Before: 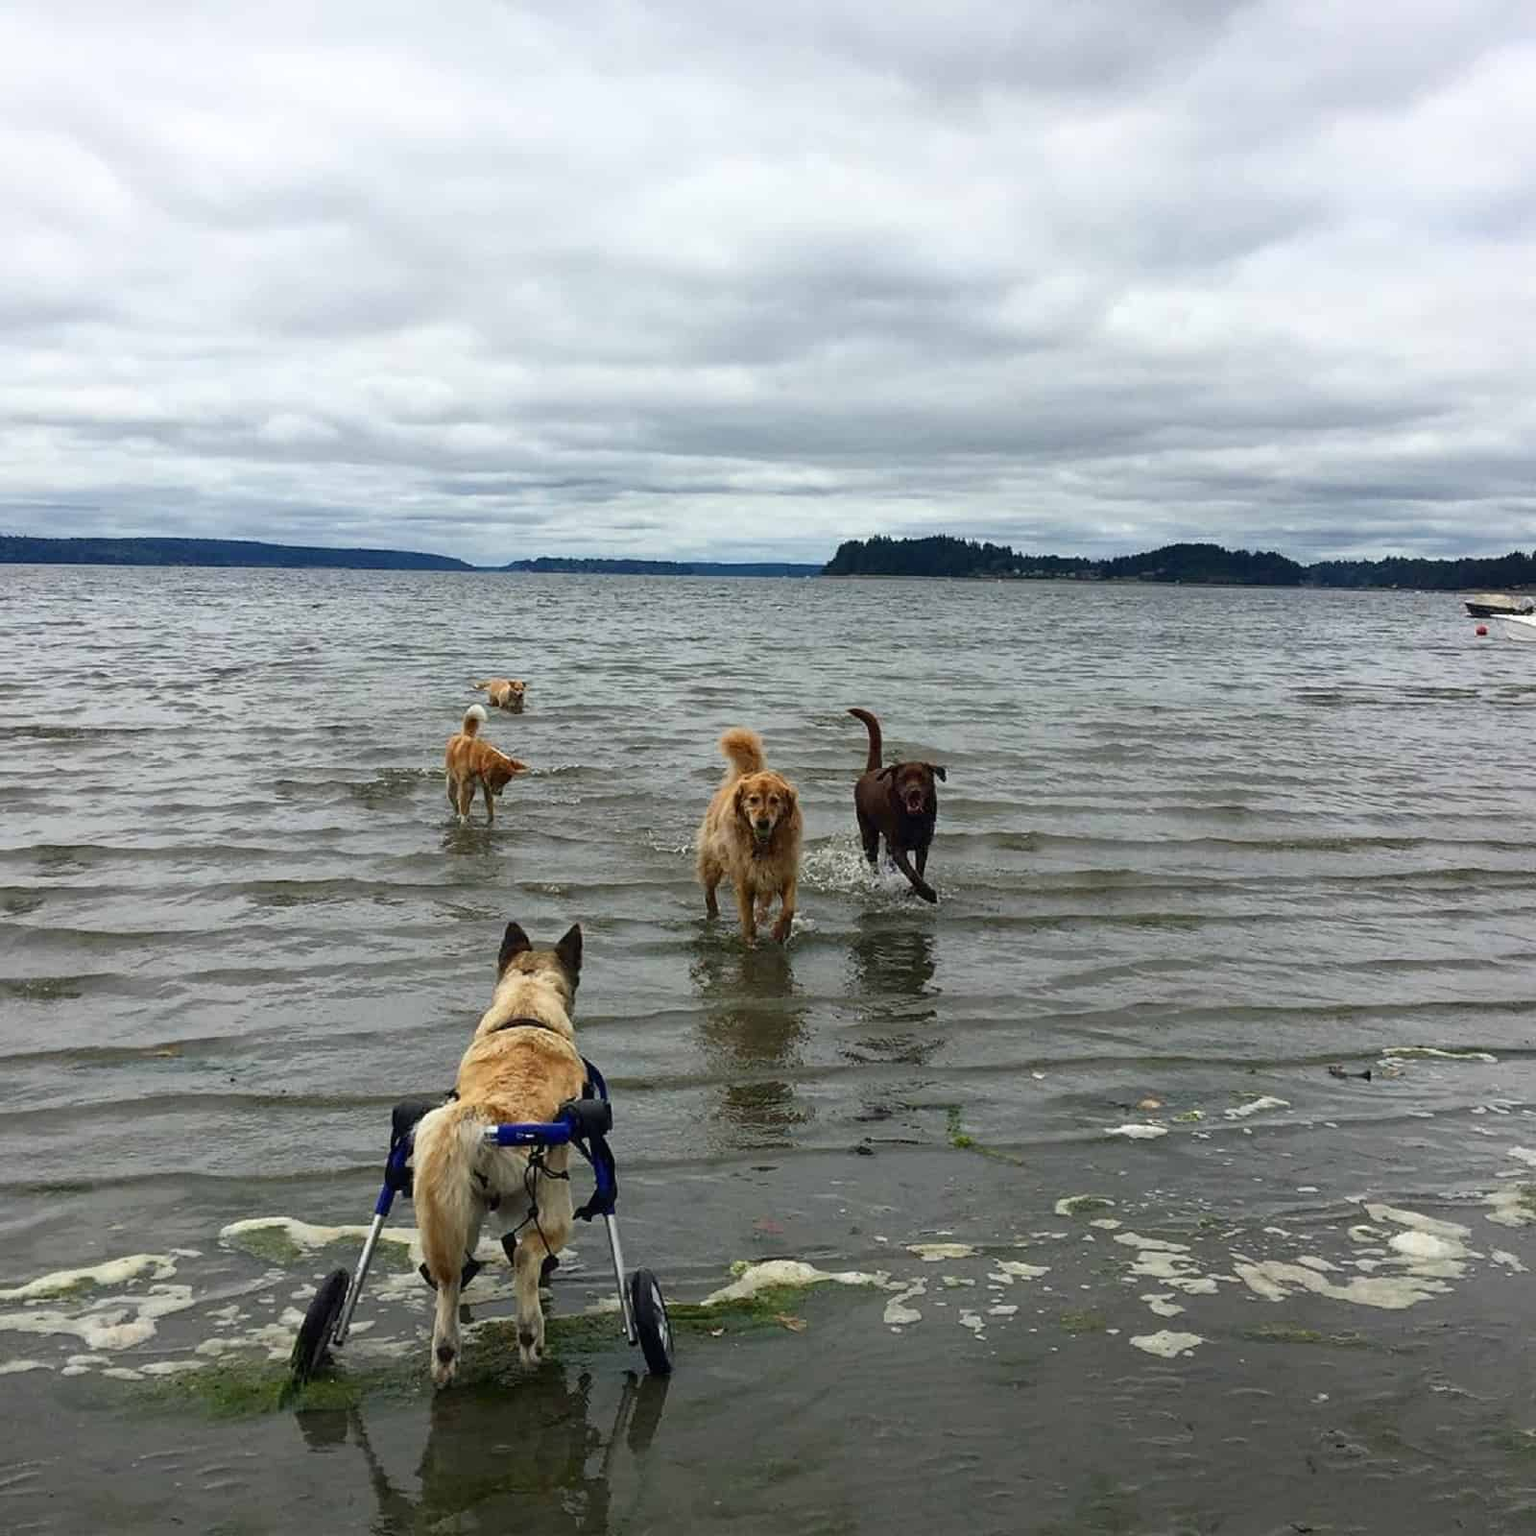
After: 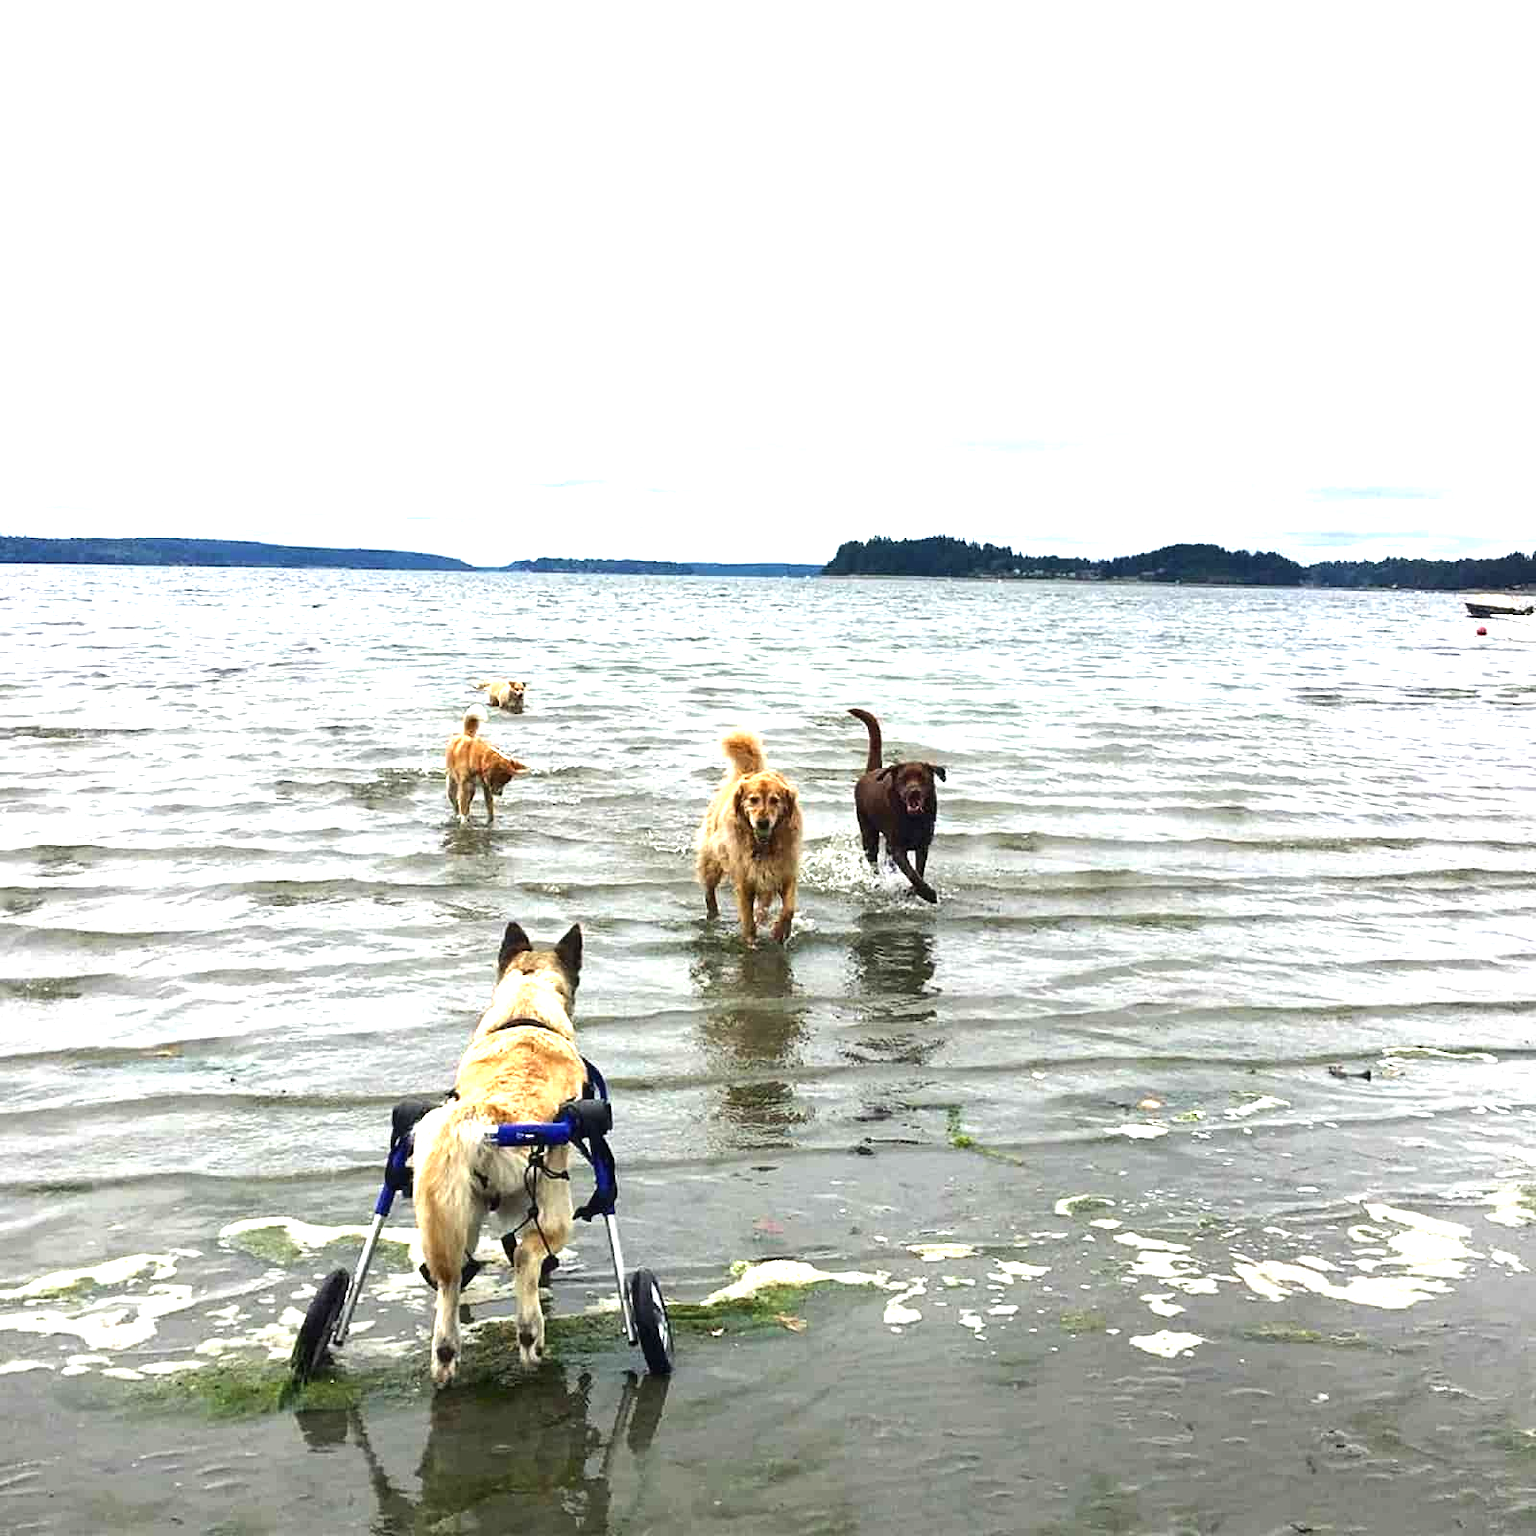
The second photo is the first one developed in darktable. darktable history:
exposure: black level correction 0, exposure 1.388 EV, compensate exposure bias true, compensate highlight preservation false
tone equalizer: -8 EV -0.425 EV, -7 EV -0.377 EV, -6 EV -0.31 EV, -5 EV -0.189 EV, -3 EV 0.216 EV, -2 EV 0.344 EV, -1 EV 0.4 EV, +0 EV 0.424 EV, edges refinement/feathering 500, mask exposure compensation -1.57 EV, preserve details no
